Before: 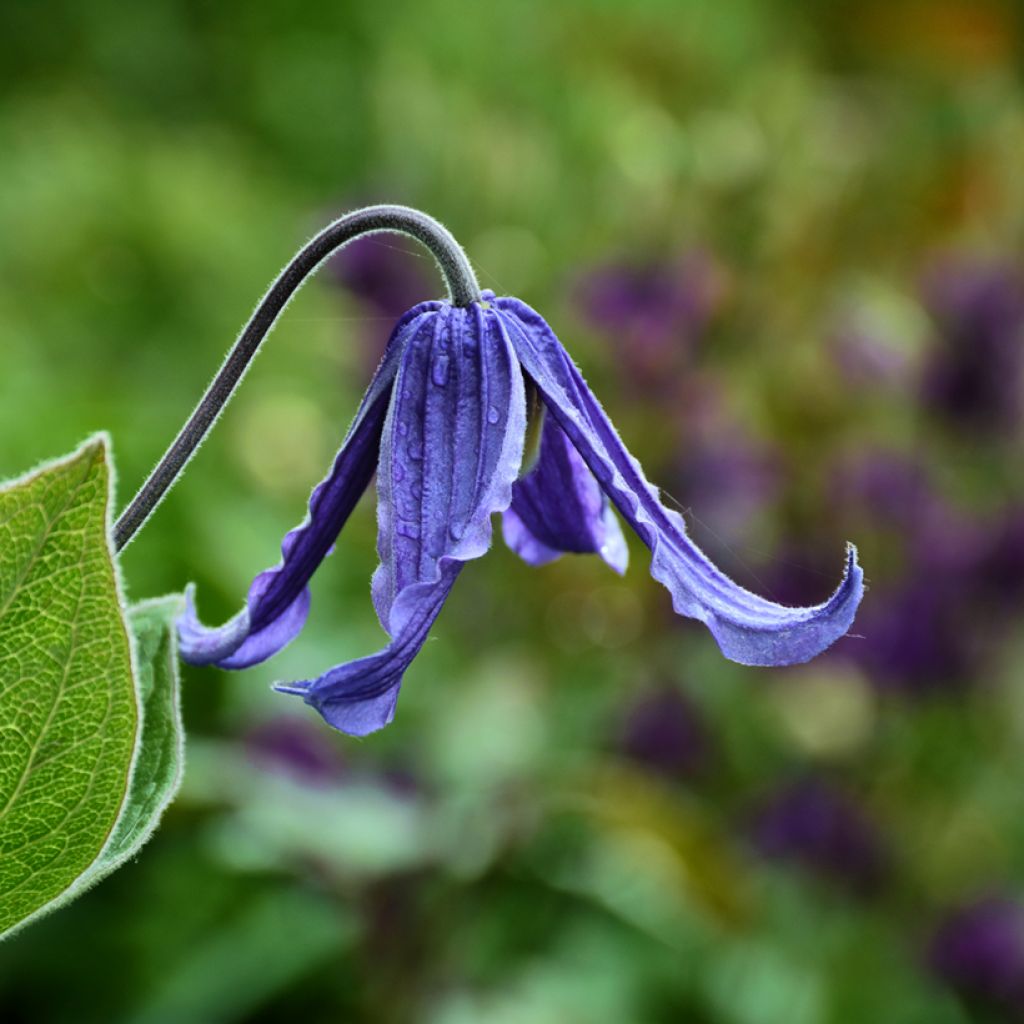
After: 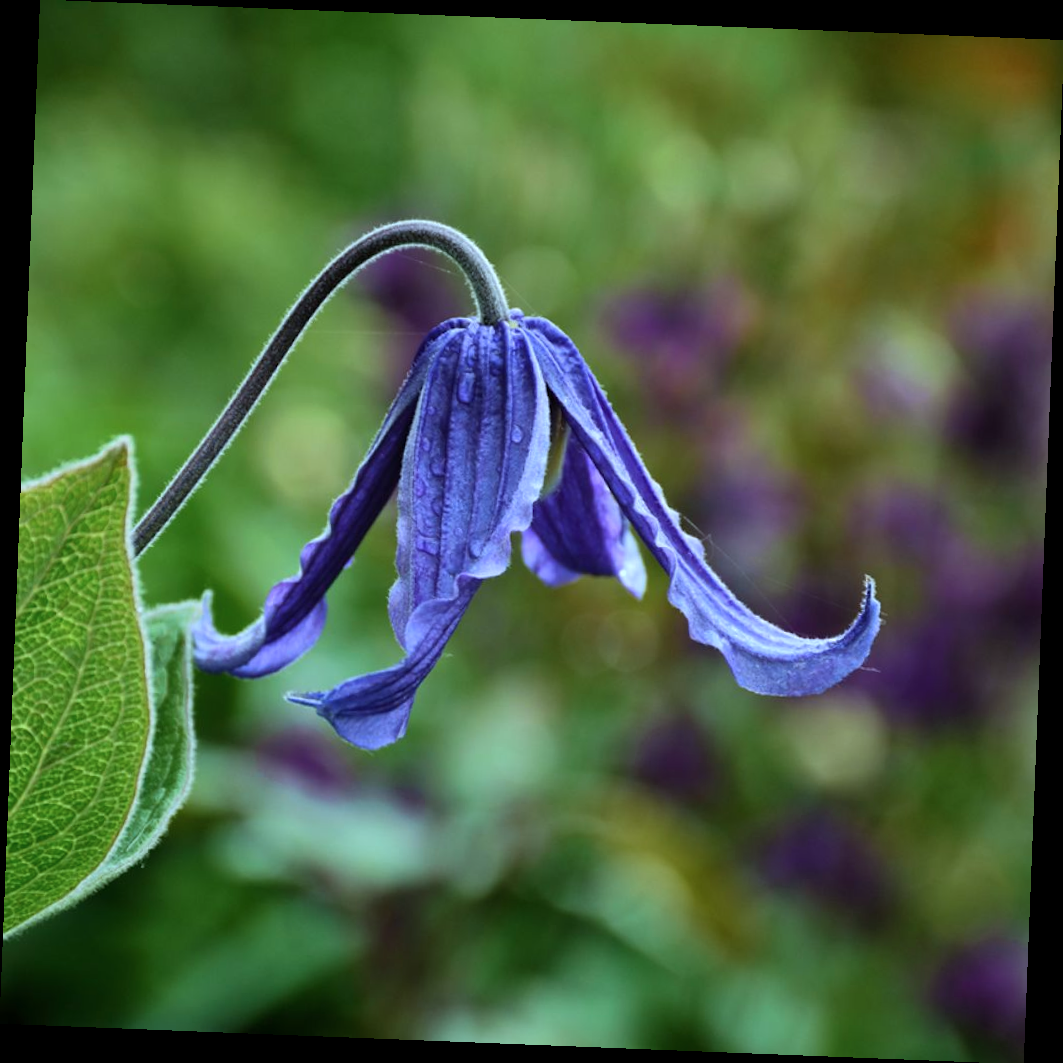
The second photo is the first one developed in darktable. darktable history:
white balance: emerald 1
color correction: highlights a* -4.18, highlights b* -10.81
rotate and perspective: rotation 2.27°, automatic cropping off
